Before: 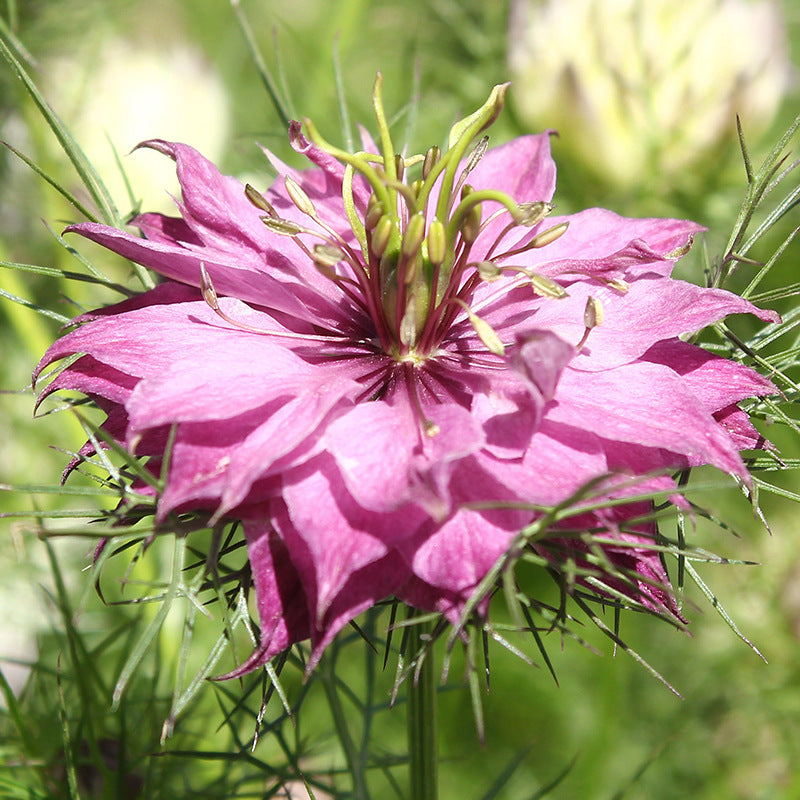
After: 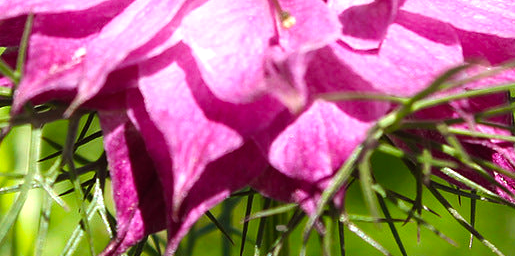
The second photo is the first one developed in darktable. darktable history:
color balance rgb: shadows lift › luminance -10%, highlights gain › luminance 10%, saturation formula JzAzBz (2021)
crop: left 18.091%, top 51.13%, right 17.525%, bottom 16.85%
color balance: lift [1, 1.001, 0.999, 1.001], gamma [1, 1.004, 1.007, 0.993], gain [1, 0.991, 0.987, 1.013], contrast 10%, output saturation 120%
